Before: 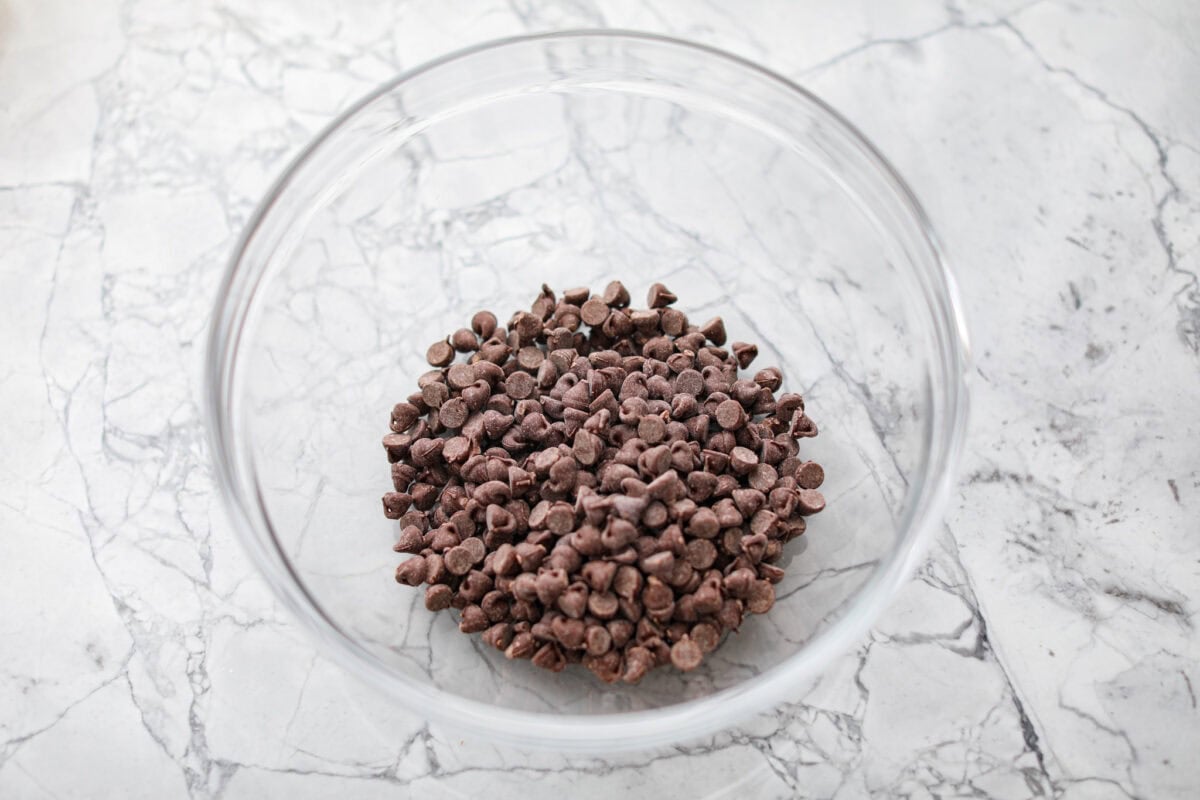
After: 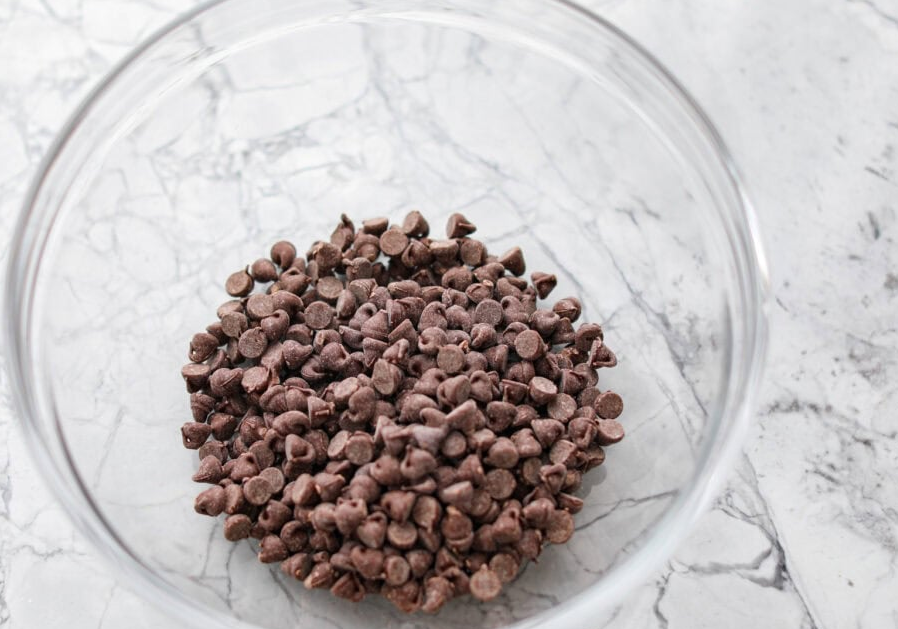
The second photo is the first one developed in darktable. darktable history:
crop: left 16.769%, top 8.783%, right 8.352%, bottom 12.485%
